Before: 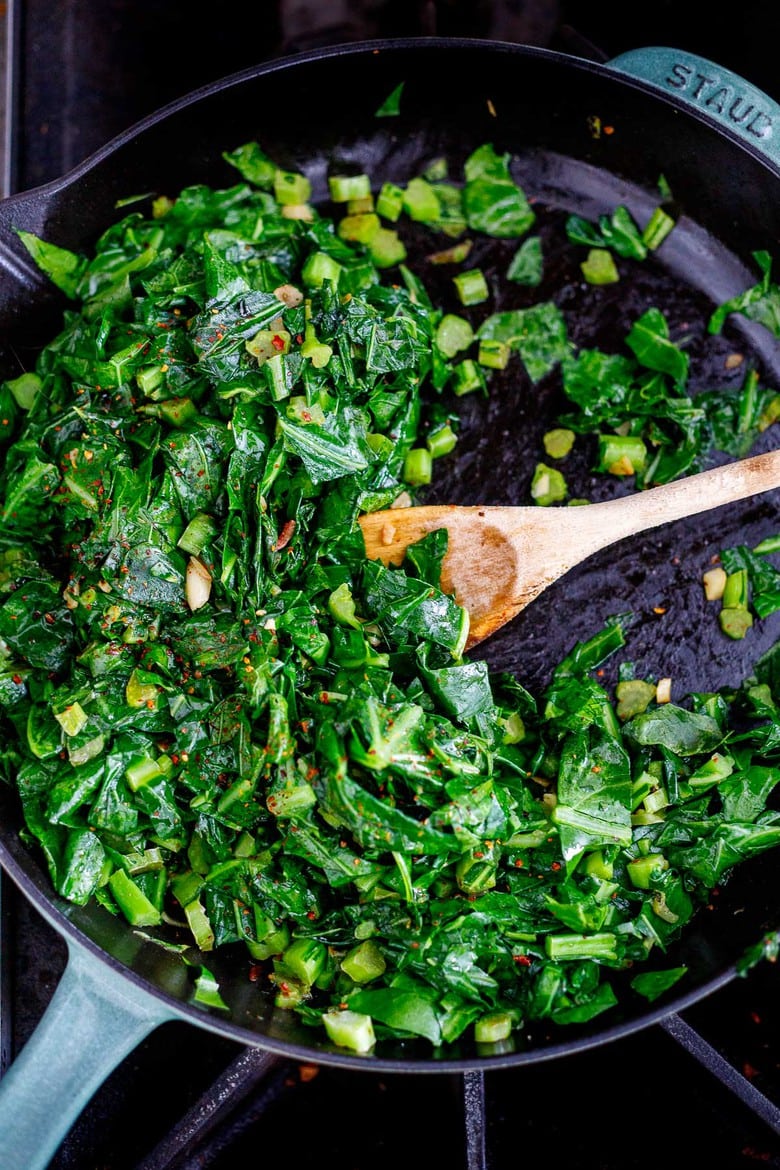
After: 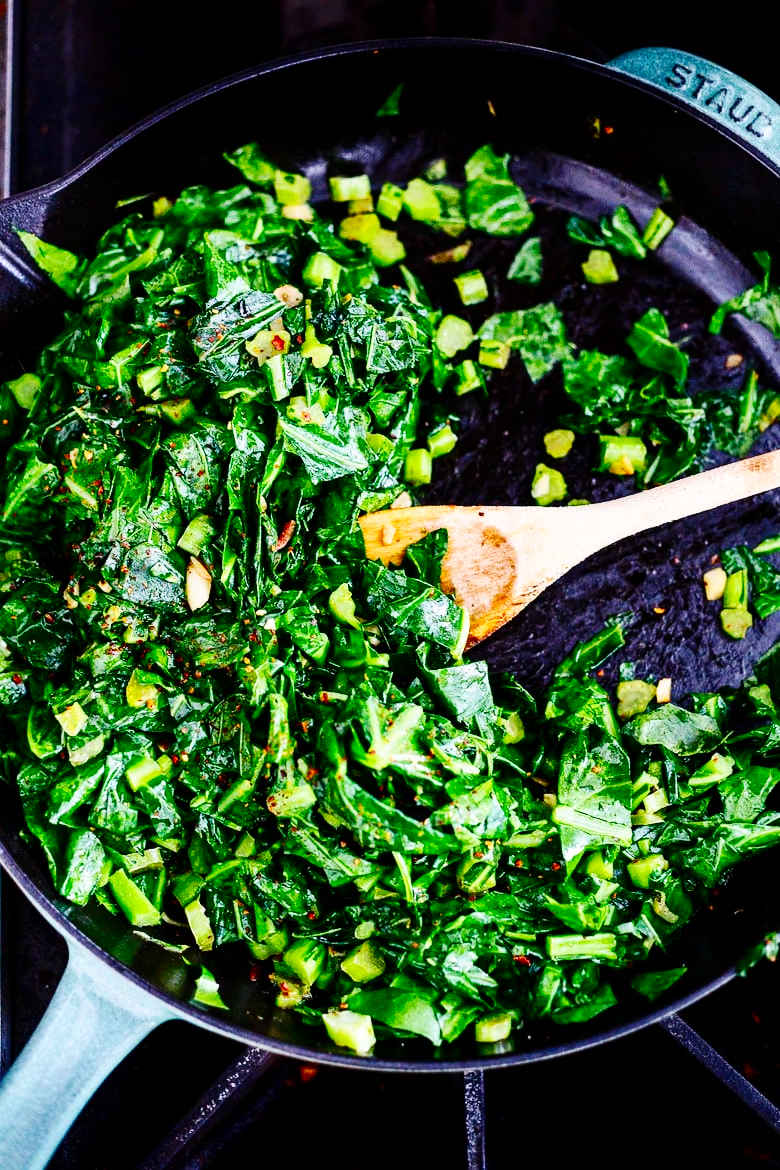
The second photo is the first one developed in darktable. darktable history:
contrast brightness saturation: contrast 0.22
base curve: curves: ch0 [(0, 0) (0.036, 0.025) (0.121, 0.166) (0.206, 0.329) (0.605, 0.79) (1, 1)], preserve colors none
